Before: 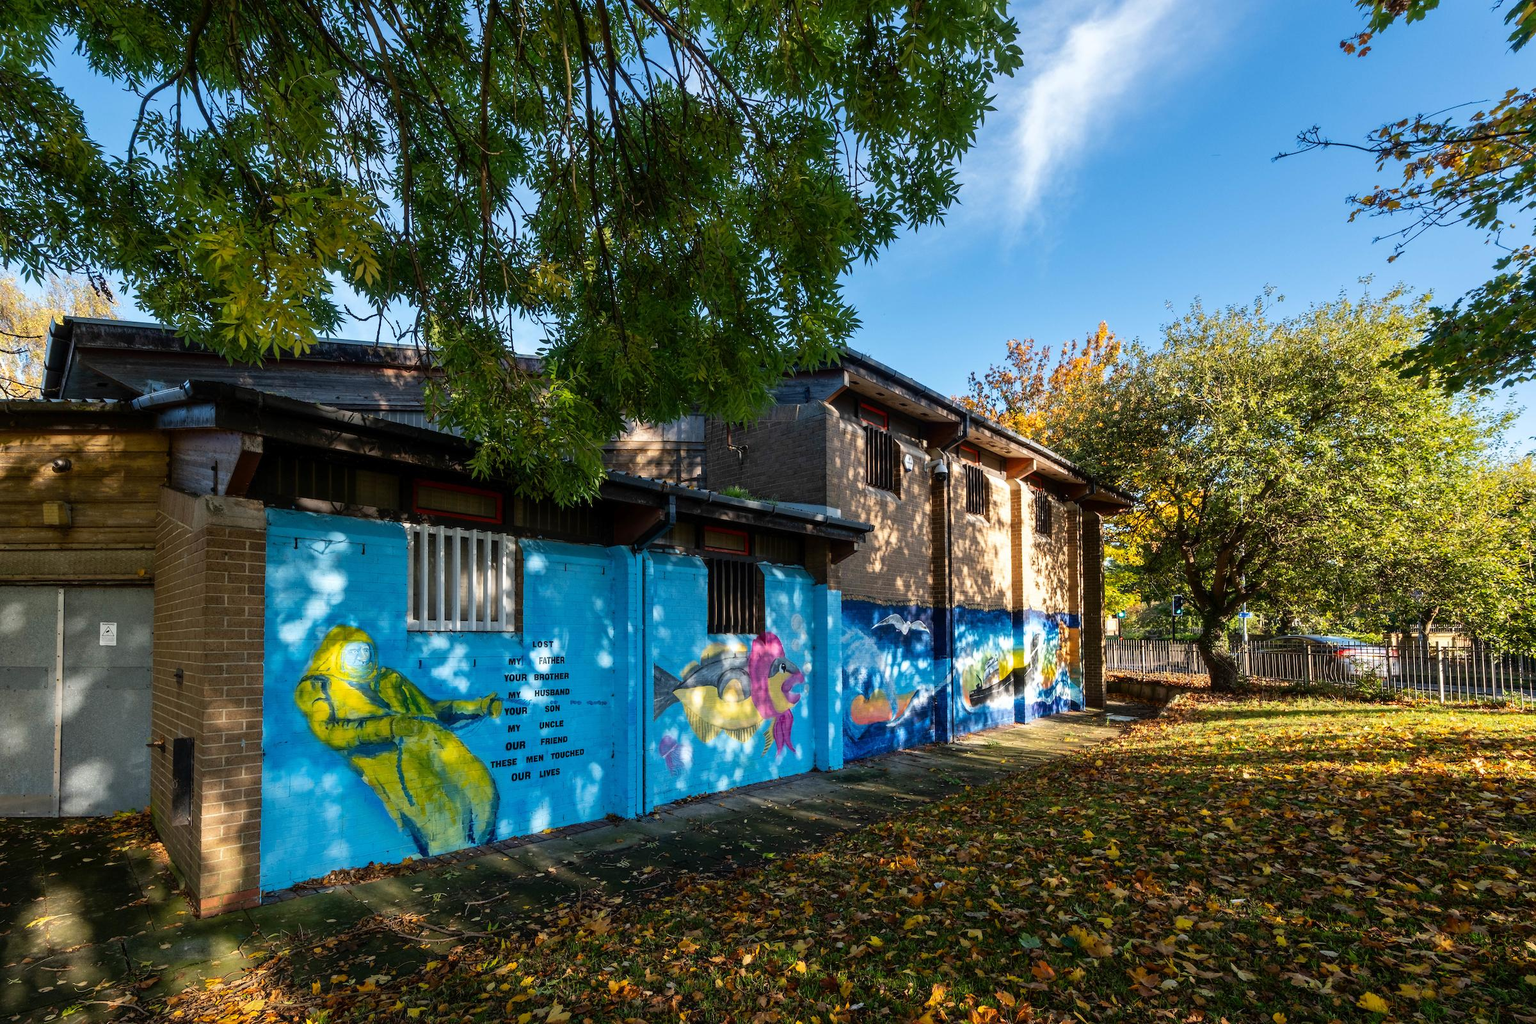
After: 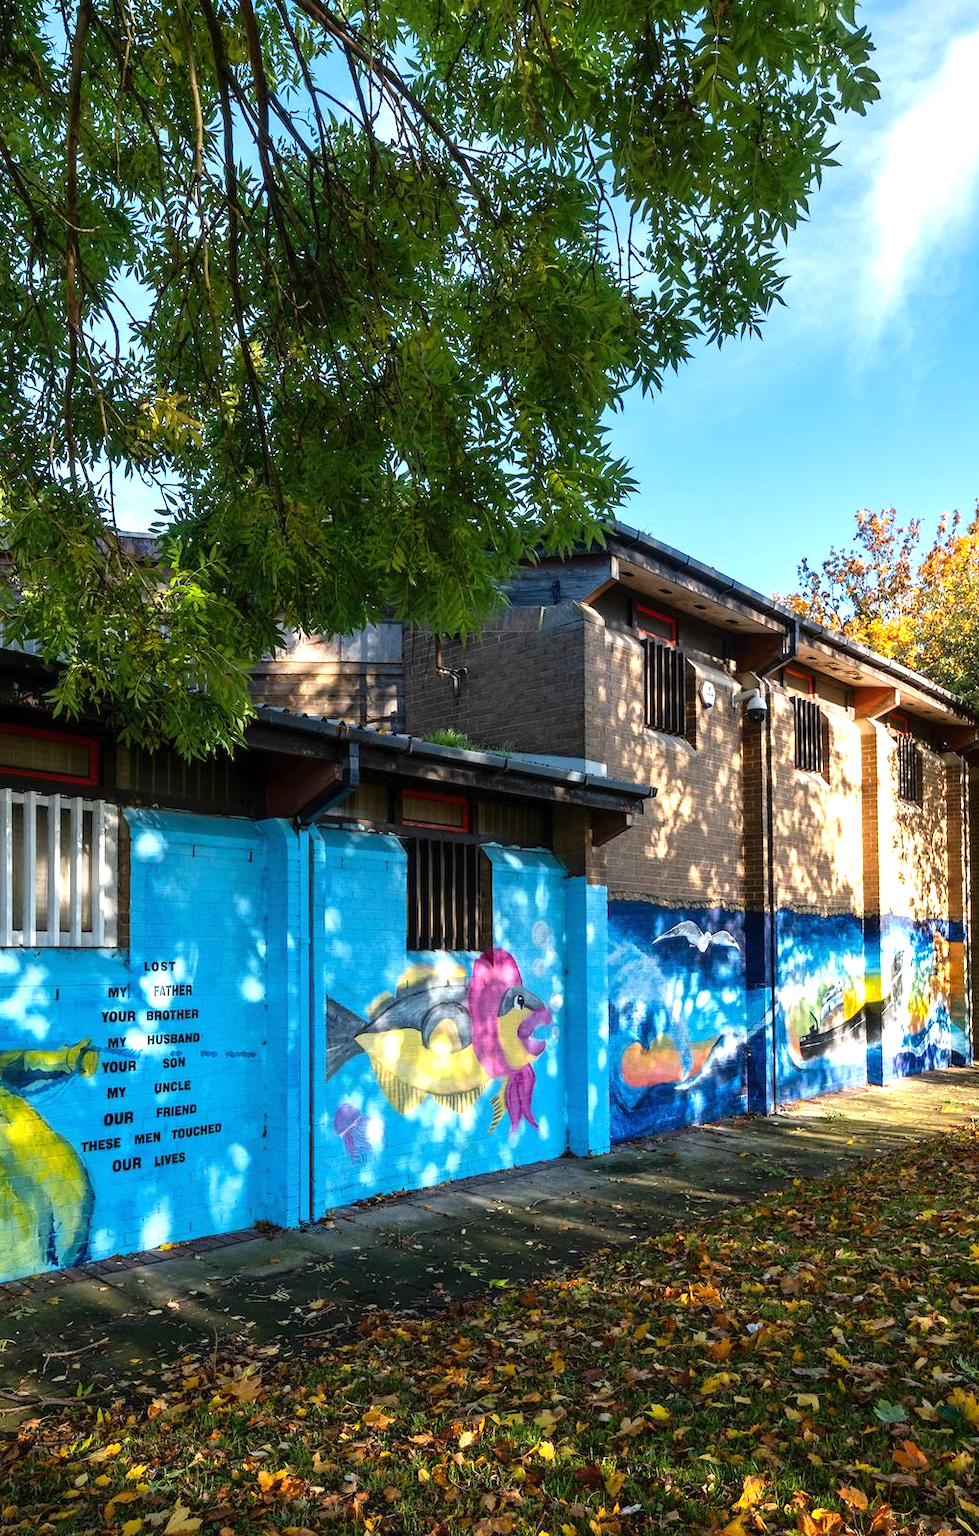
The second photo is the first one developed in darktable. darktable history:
exposure: black level correction 0, exposure 0.697 EV, compensate highlight preservation false
crop: left 28.423%, right 29.061%
